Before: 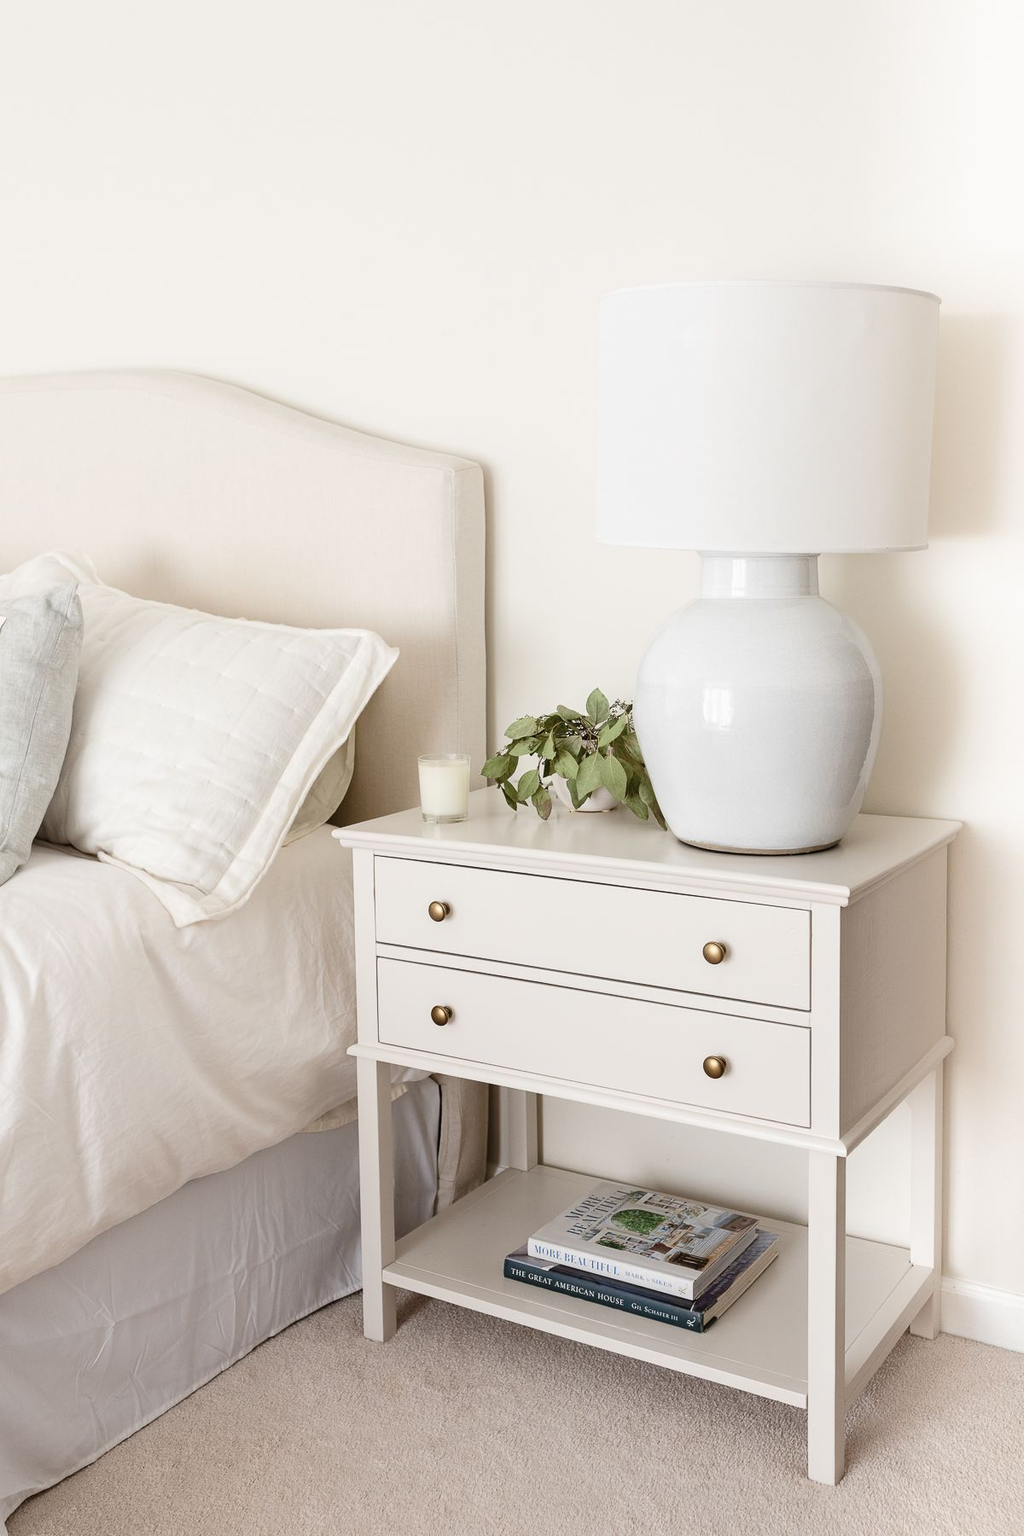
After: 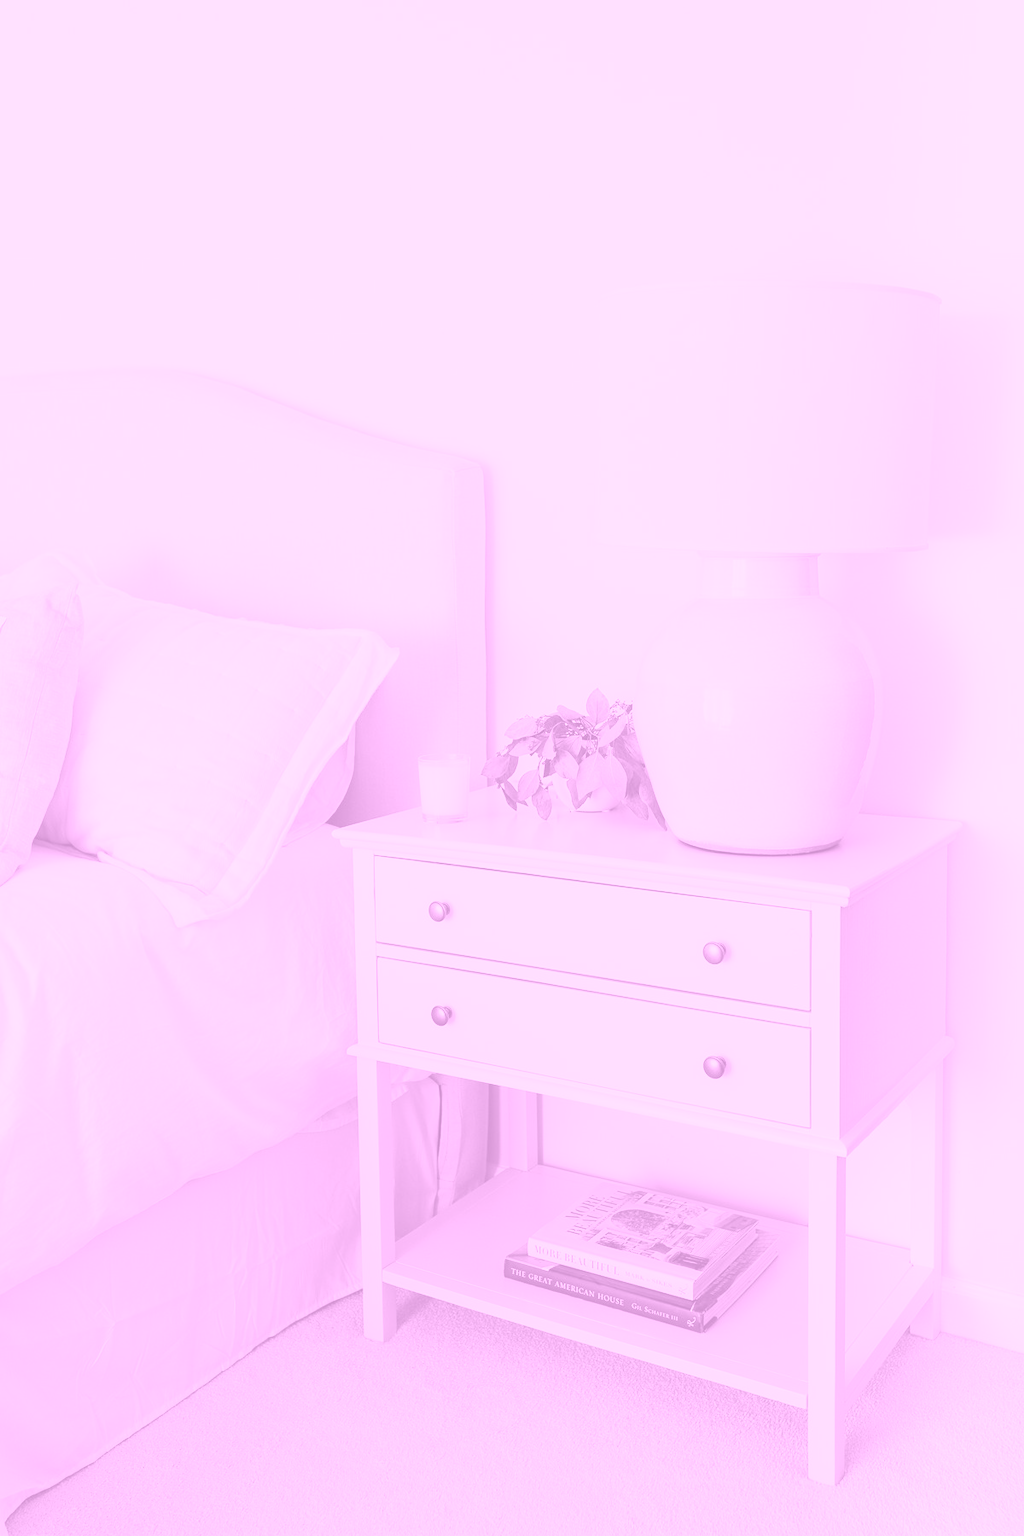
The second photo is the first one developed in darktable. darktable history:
colorize: hue 331.2°, saturation 75%, source mix 30.28%, lightness 70.52%, version 1
color zones: curves: ch1 [(0, 0.679) (0.143, 0.647) (0.286, 0.261) (0.378, -0.011) (0.571, 0.396) (0.714, 0.399) (0.857, 0.406) (1, 0.679)]
